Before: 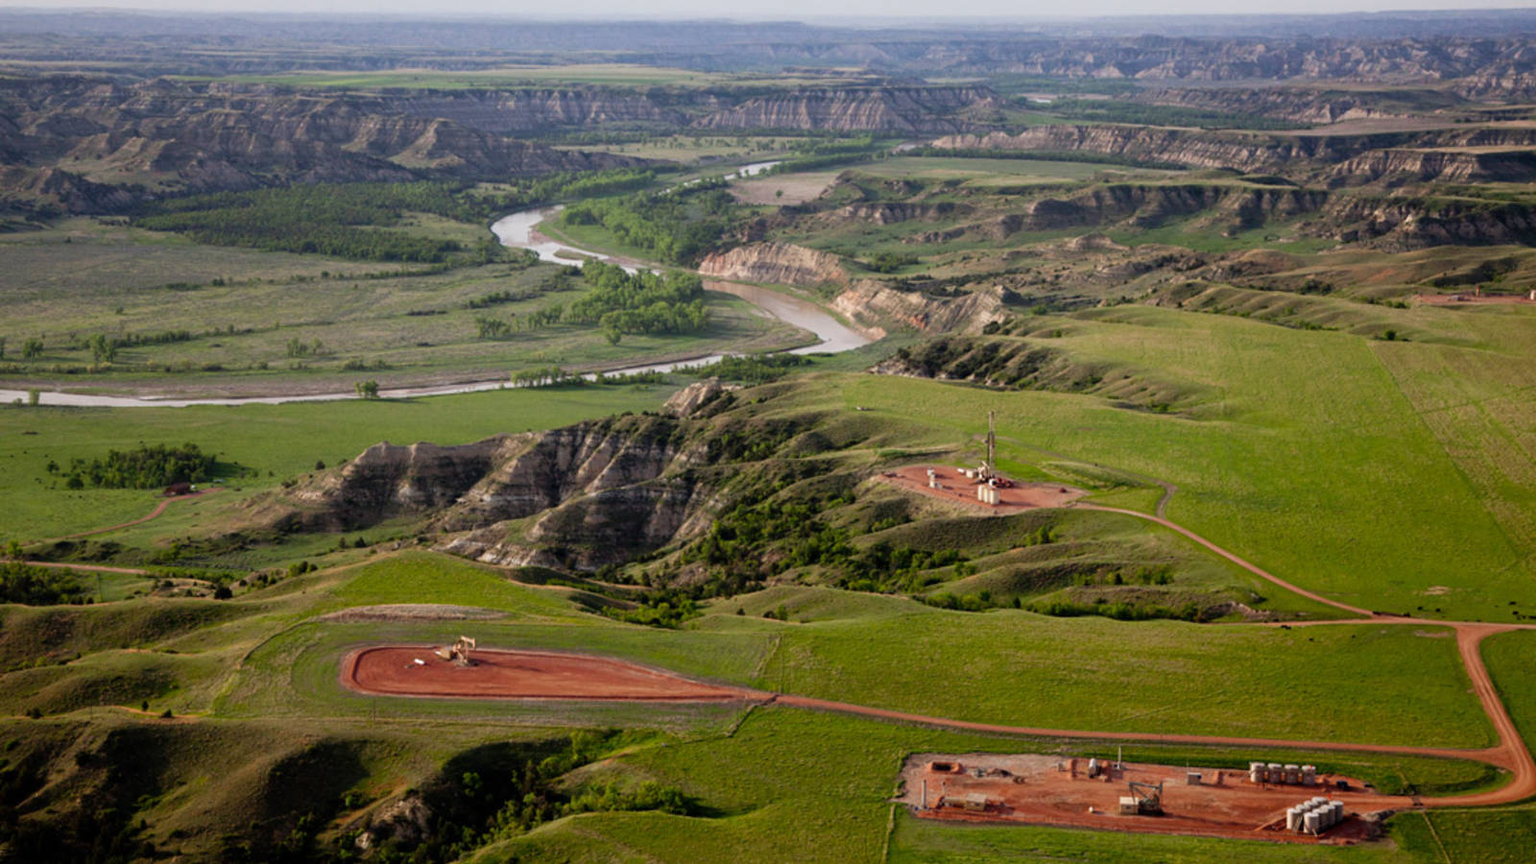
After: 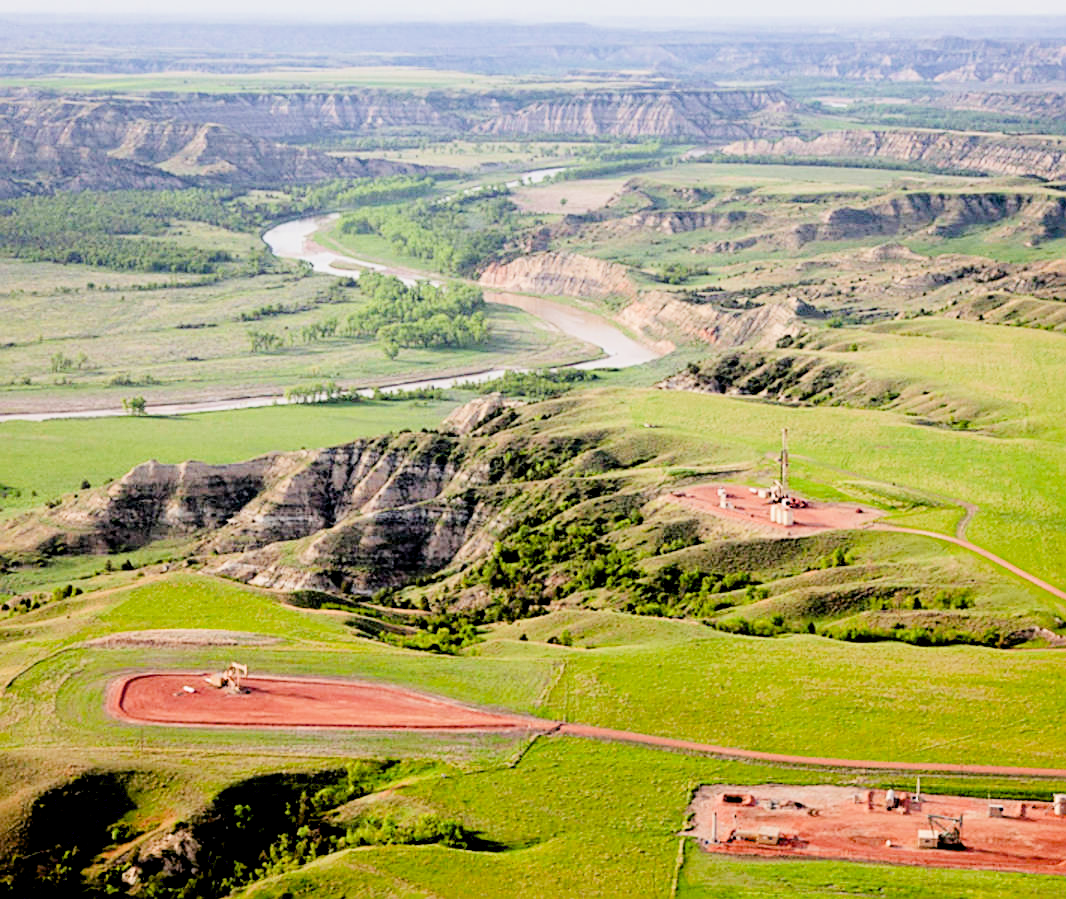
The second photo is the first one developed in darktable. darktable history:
sharpen: on, module defaults
exposure: black level correction 0.005, exposure 2.084 EV, compensate highlight preservation false
filmic rgb: black relative exposure -6.82 EV, white relative exposure 5.89 EV, hardness 2.71
crop and rotate: left 15.546%, right 17.787%
